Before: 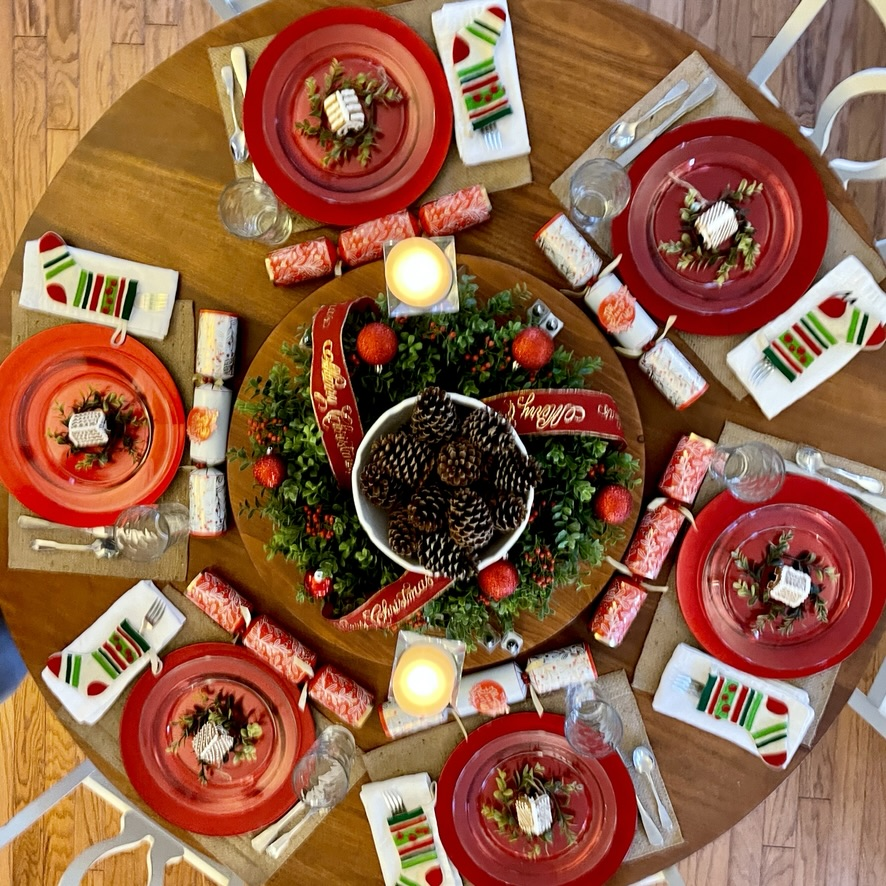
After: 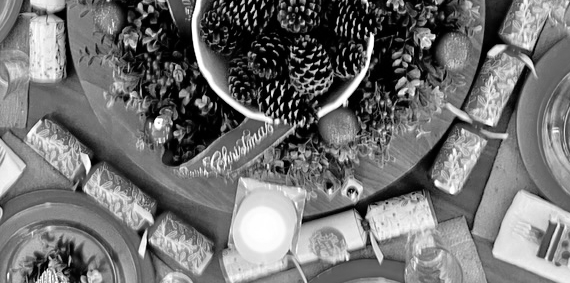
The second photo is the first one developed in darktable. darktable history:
crop: left 18.091%, top 51.13%, right 17.525%, bottom 16.85%
monochrome: on, module defaults
tone equalizer: -7 EV 0.15 EV, -6 EV 0.6 EV, -5 EV 1.15 EV, -4 EV 1.33 EV, -3 EV 1.15 EV, -2 EV 0.6 EV, -1 EV 0.15 EV, mask exposure compensation -0.5 EV
